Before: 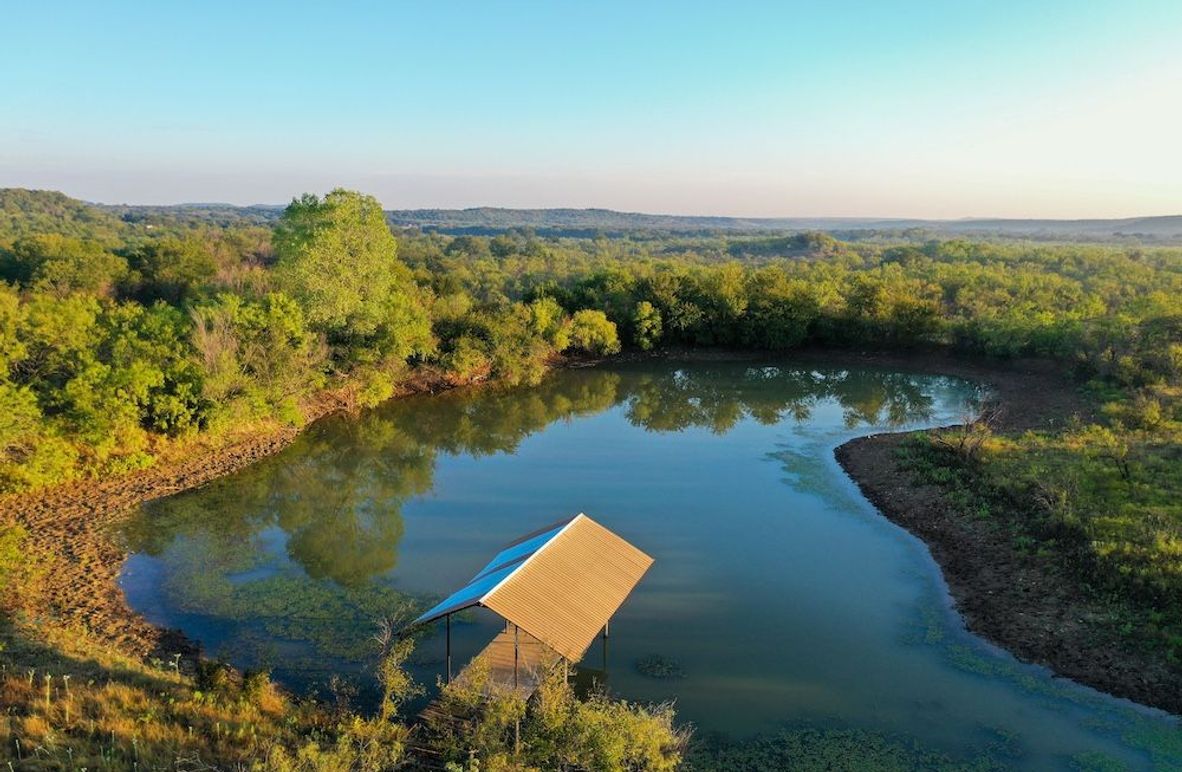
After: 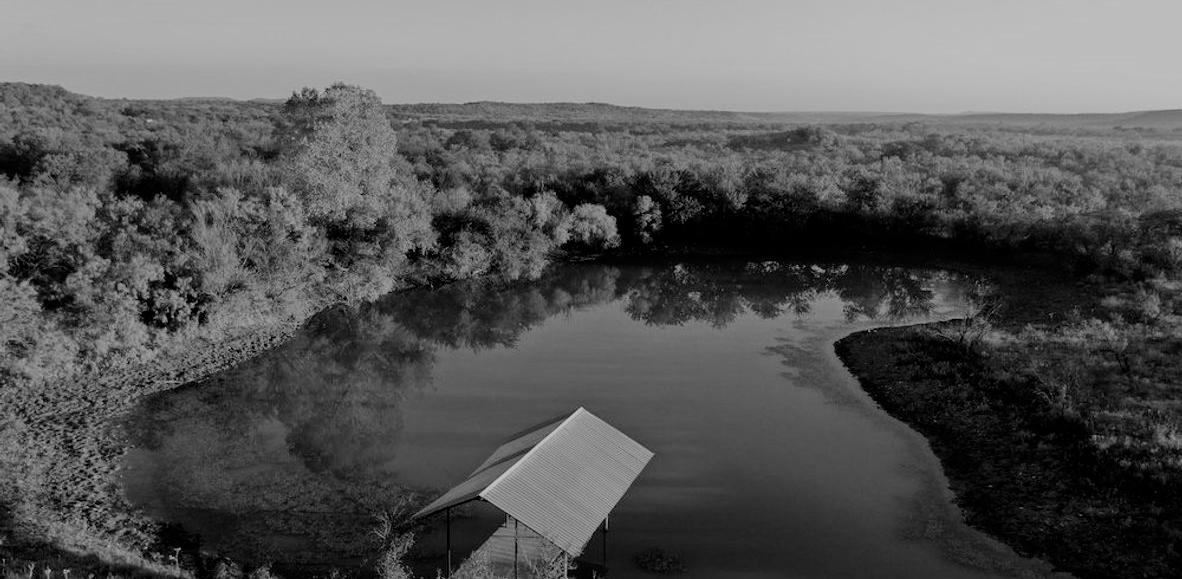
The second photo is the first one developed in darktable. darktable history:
filmic rgb: middle gray luminance 29%, black relative exposure -10.3 EV, white relative exposure 5.5 EV, threshold 6 EV, target black luminance 0%, hardness 3.95, latitude 2.04%, contrast 1.132, highlights saturation mix 5%, shadows ↔ highlights balance 15.11%, preserve chrominance no, color science v3 (2019), use custom middle-gray values true, iterations of high-quality reconstruction 0, enable highlight reconstruction true
monochrome: on, module defaults
crop: top 13.819%, bottom 11.169%
